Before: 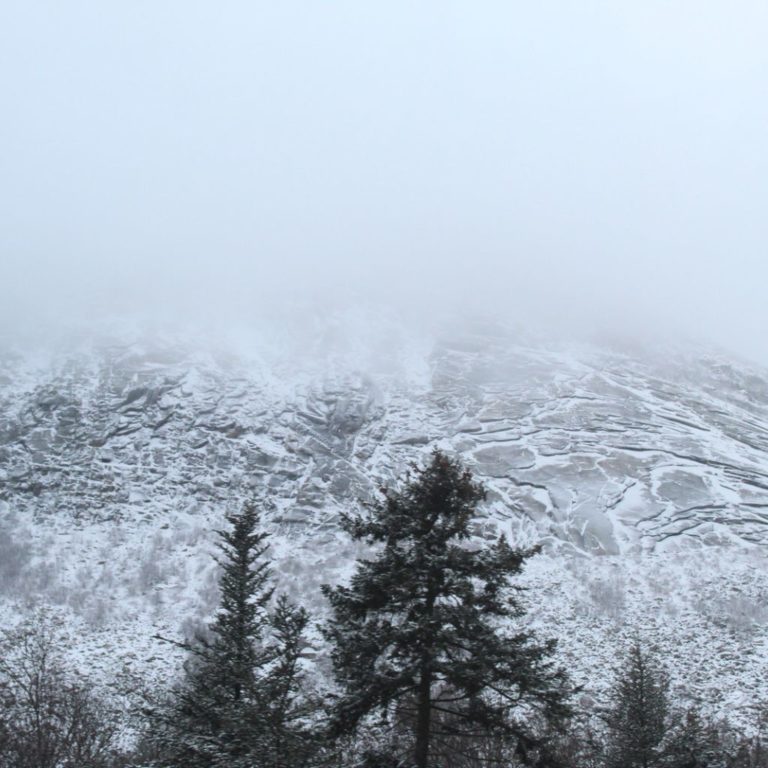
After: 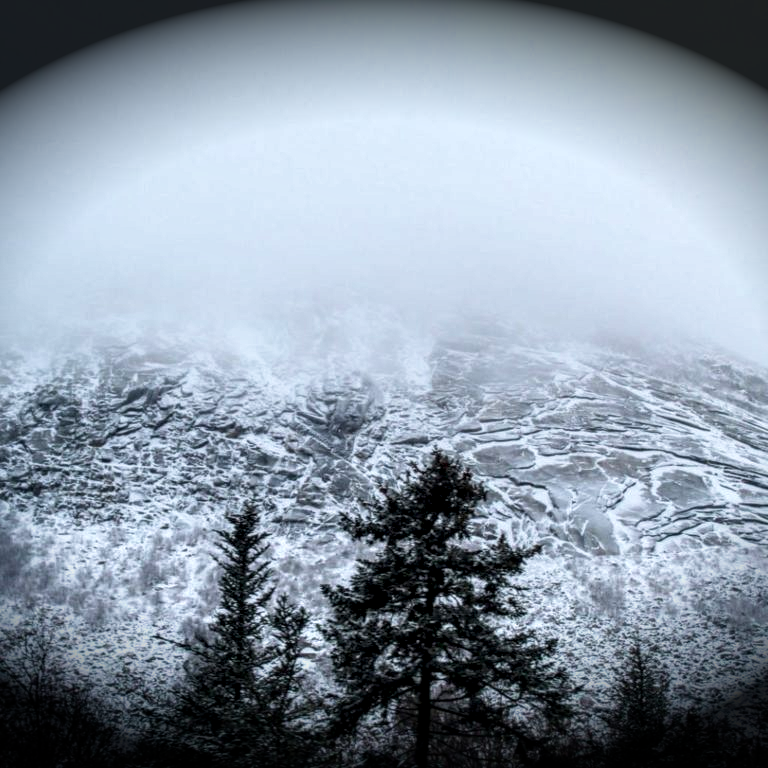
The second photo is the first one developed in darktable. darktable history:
vignetting: fall-off start 99.64%, brightness -0.986, saturation 0.496, width/height ratio 1.31
velvia: on, module defaults
local contrast: highlights 17%, detail 187%
